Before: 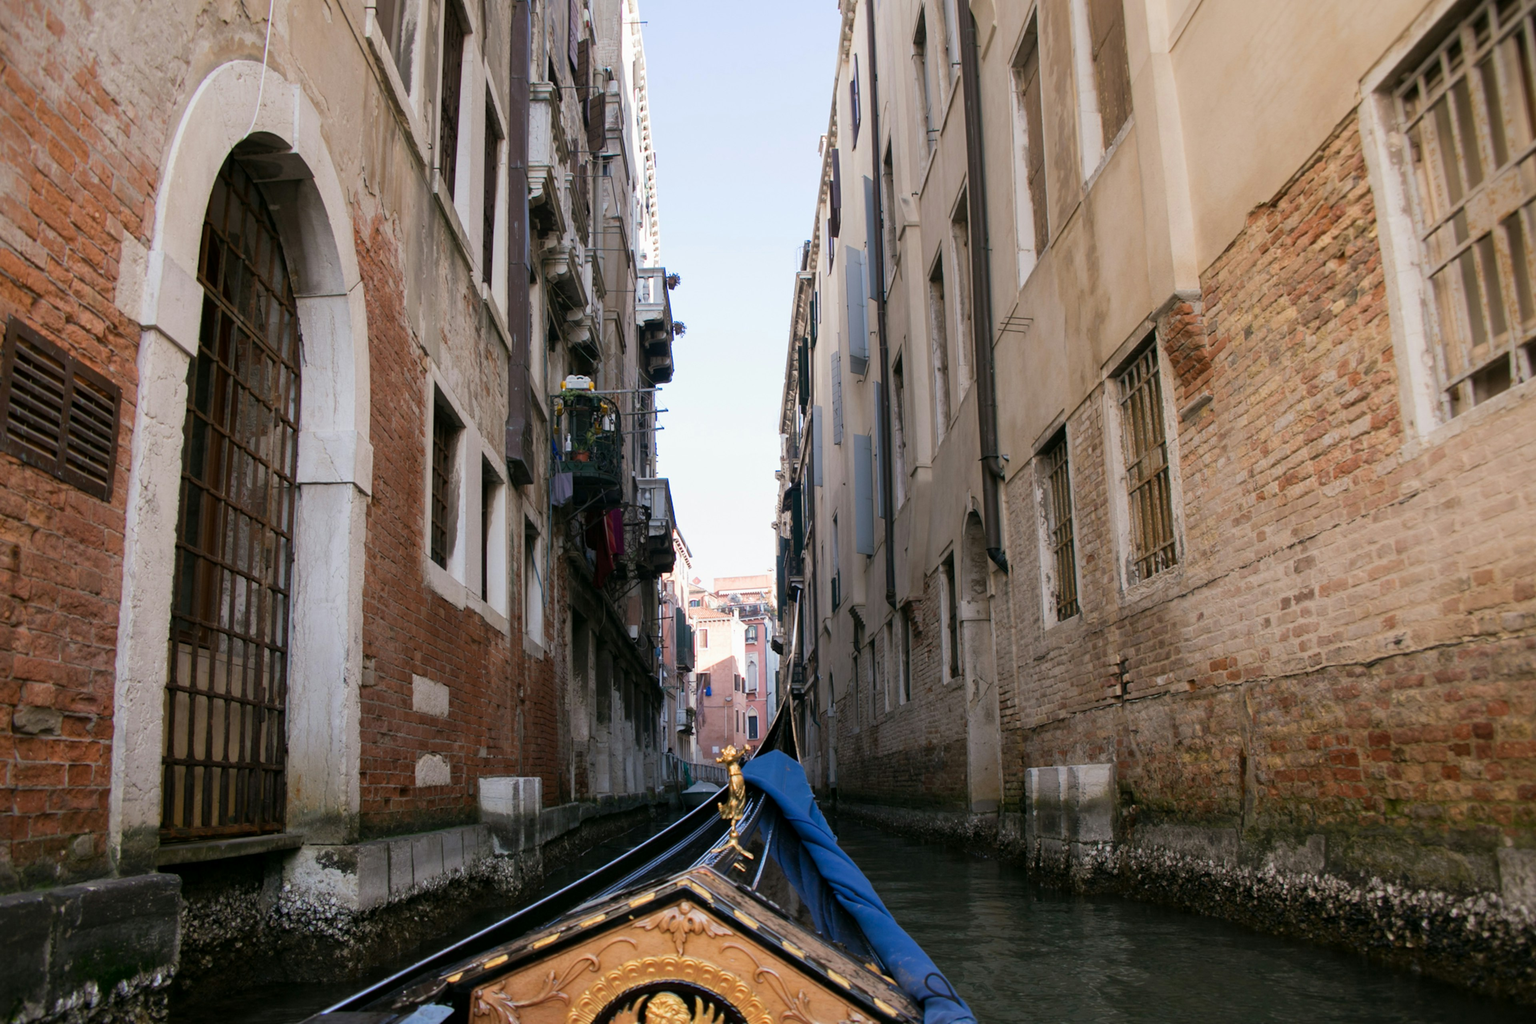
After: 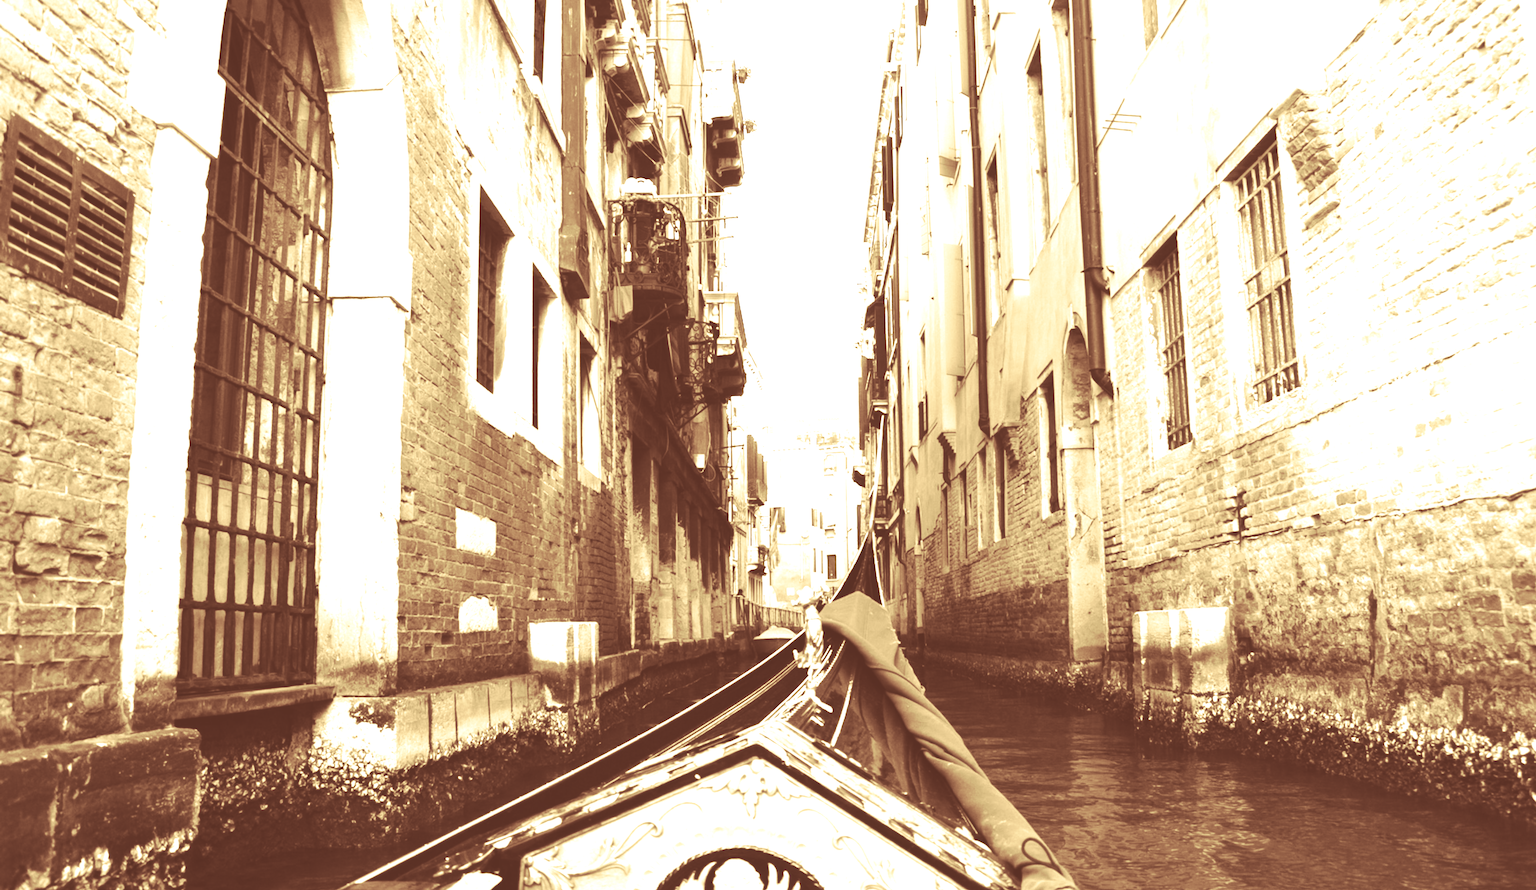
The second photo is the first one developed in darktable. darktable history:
exposure: black level correction 0, exposure 0.7 EV, compensate exposure bias true, compensate highlight preservation false
split-toning: compress 20%
colorize: hue 36°, source mix 100%
crop: top 20.916%, right 9.437%, bottom 0.316%
base curve: curves: ch0 [(0, 0) (0.036, 0.025) (0.121, 0.166) (0.206, 0.329) (0.605, 0.79) (1, 1)], preserve colors none
